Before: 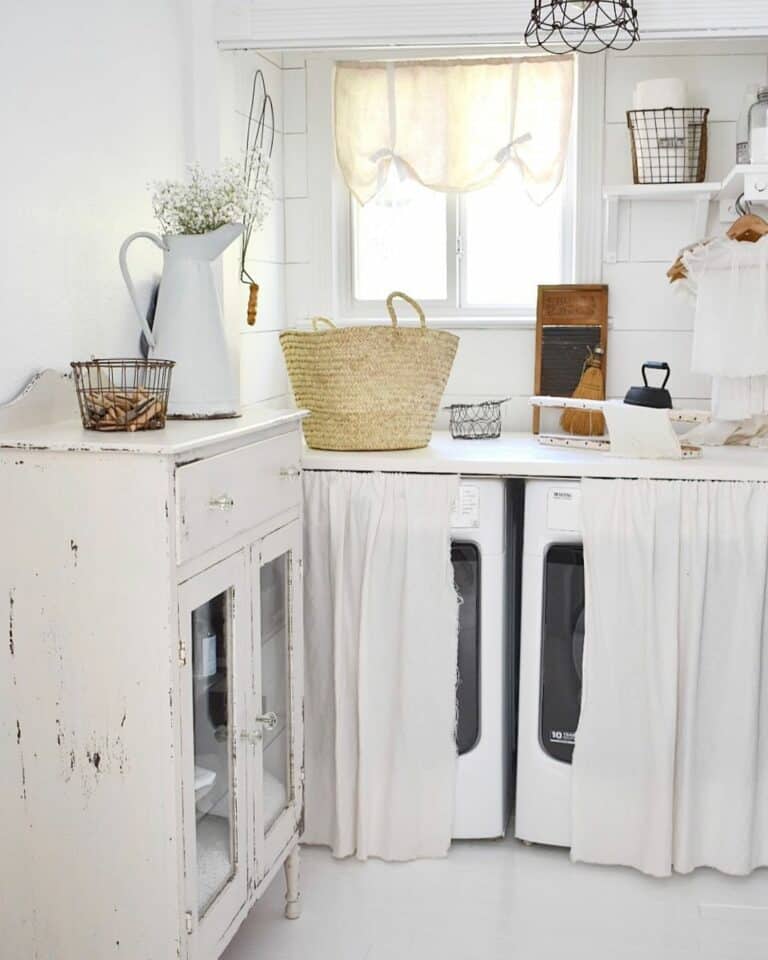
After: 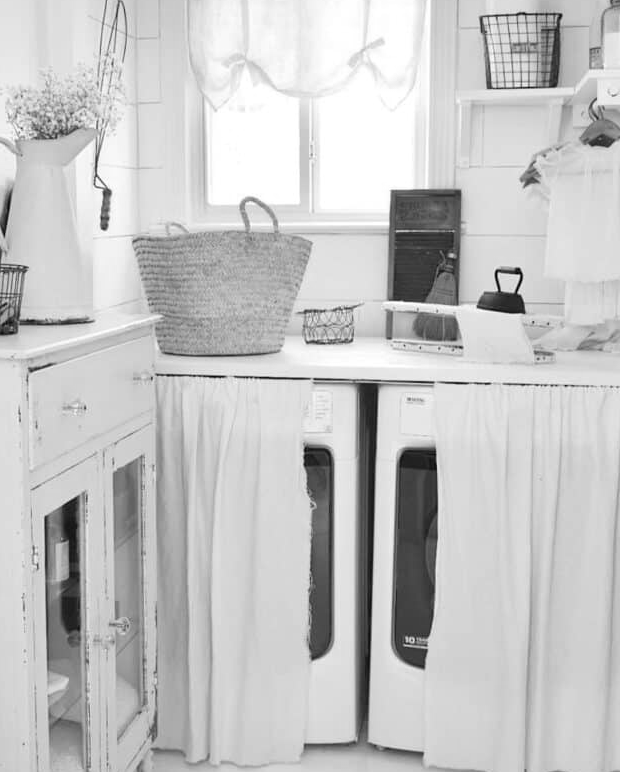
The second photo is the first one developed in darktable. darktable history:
crop: left 19.155%, top 9.908%, right 0%, bottom 9.641%
color calibration: output gray [0.22, 0.42, 0.37, 0], illuminant Planckian (black body), x 0.375, y 0.374, temperature 4119.7 K
